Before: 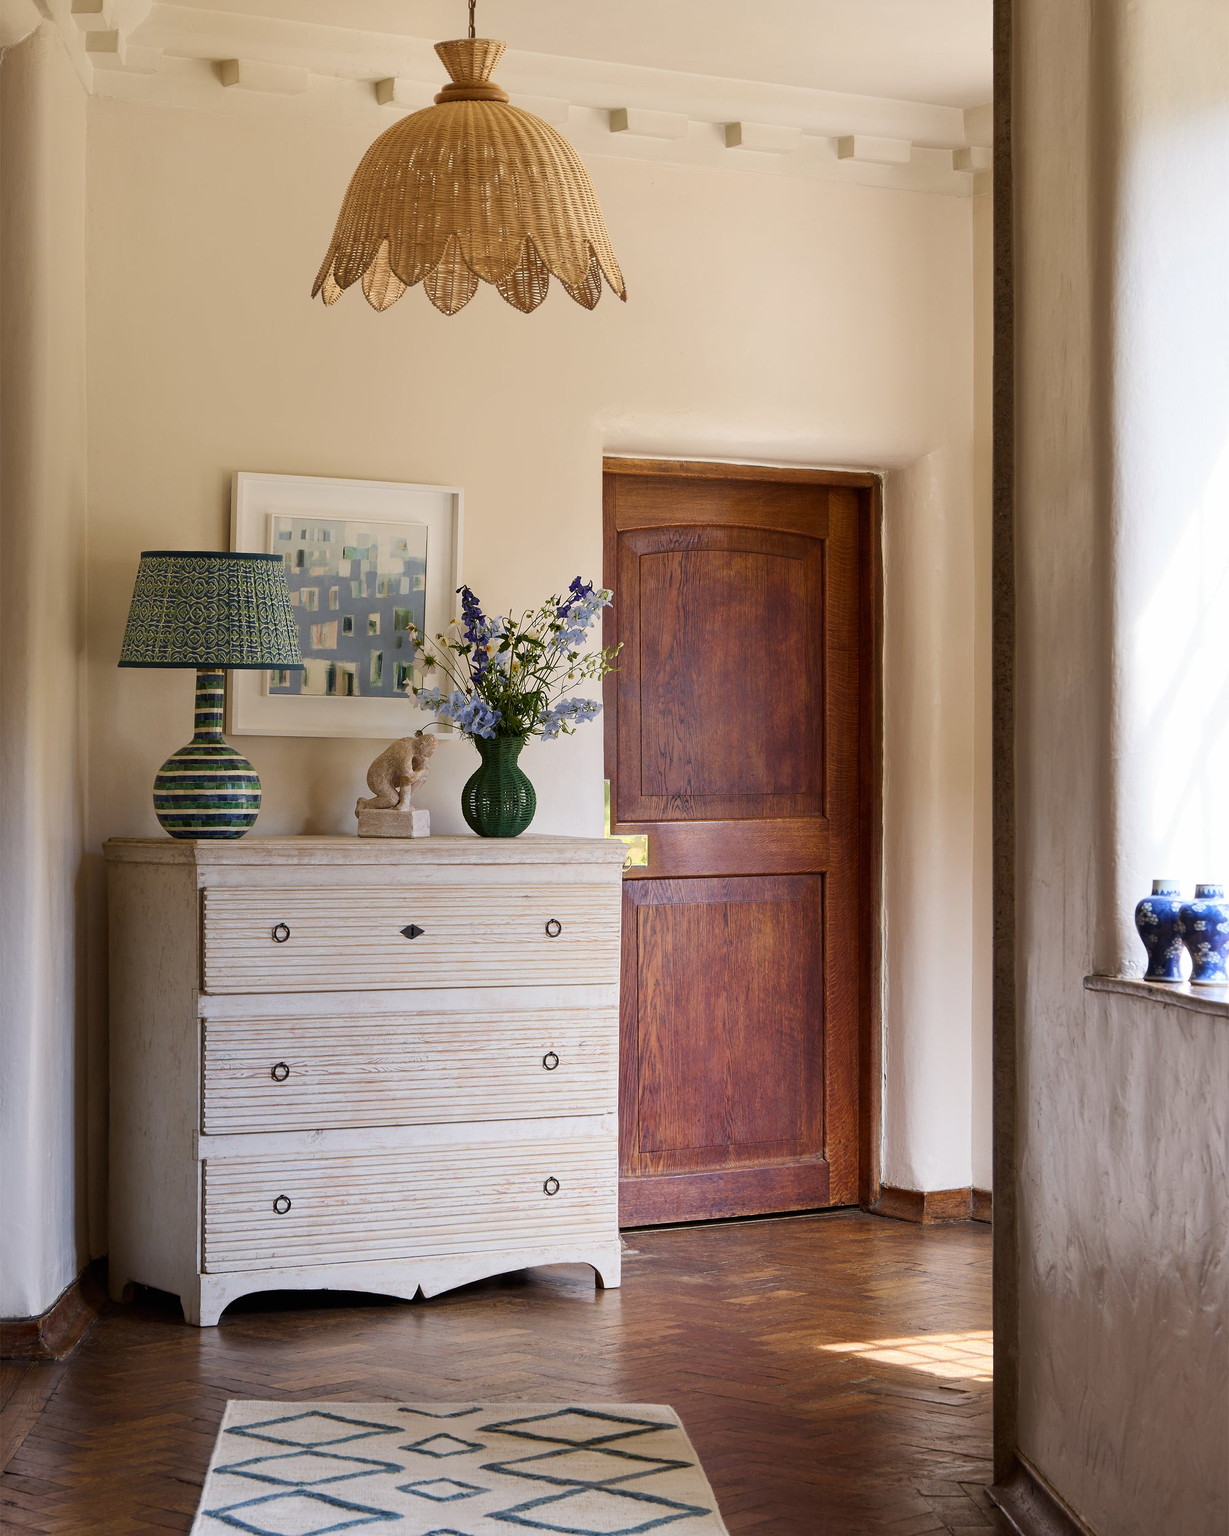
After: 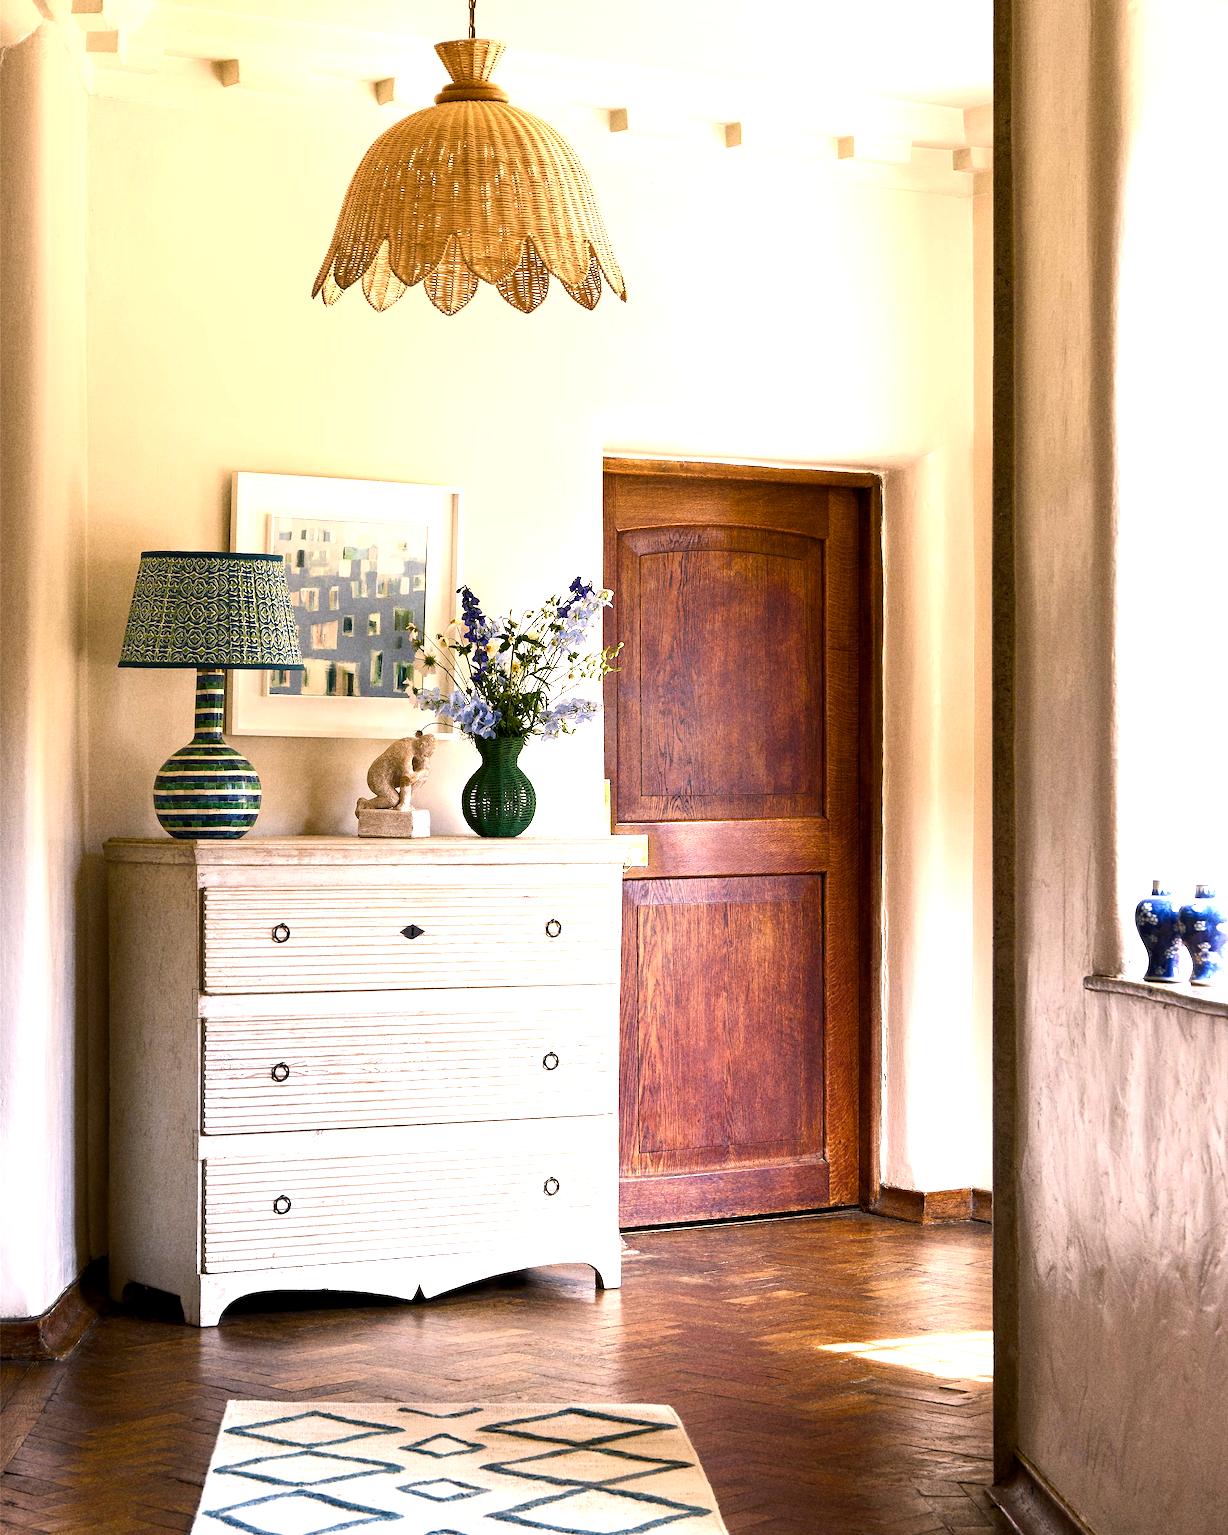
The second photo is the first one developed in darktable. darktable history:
exposure: black level correction 0, exposure 0.7 EV, compensate exposure bias true, compensate highlight preservation false
color balance rgb: shadows lift › chroma 2%, shadows lift › hue 185.64°, power › luminance 1.48%, highlights gain › chroma 3%, highlights gain › hue 54.51°, global offset › luminance -0.4%, perceptual saturation grading › highlights -18.47%, perceptual saturation grading › mid-tones 6.62%, perceptual saturation grading › shadows 28.22%, perceptual brilliance grading › highlights 15.68%, perceptual brilliance grading › shadows -14.29%, global vibrance 25.96%, contrast 6.45%
grain: coarseness 8.68 ISO, strength 31.94%
